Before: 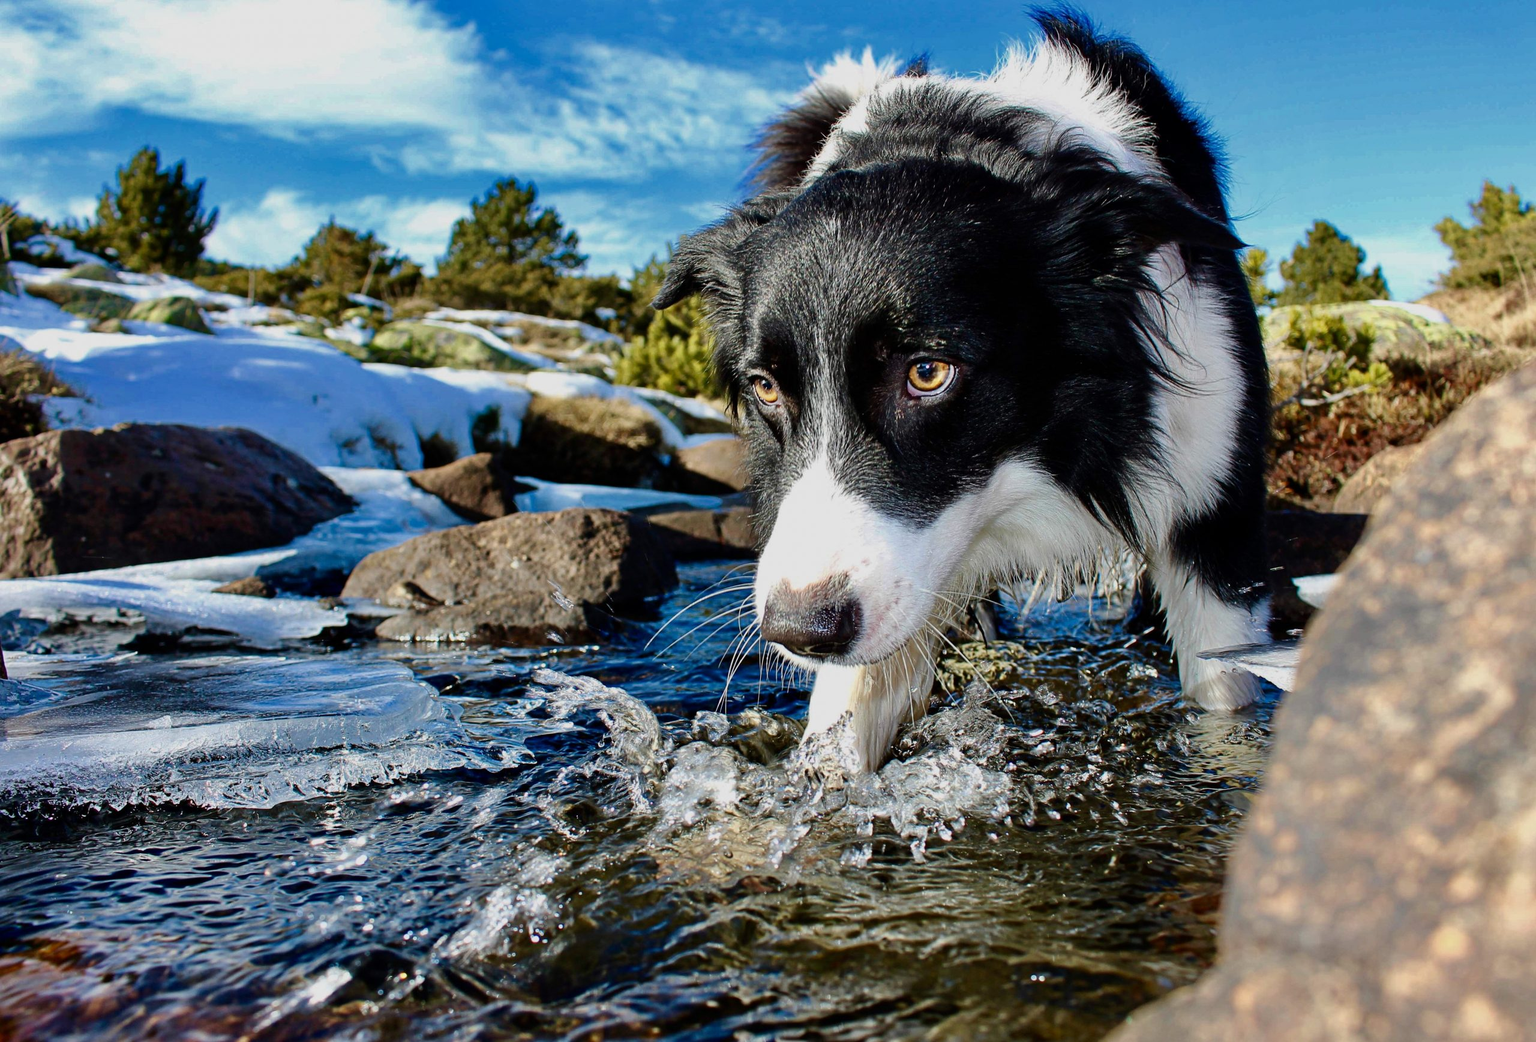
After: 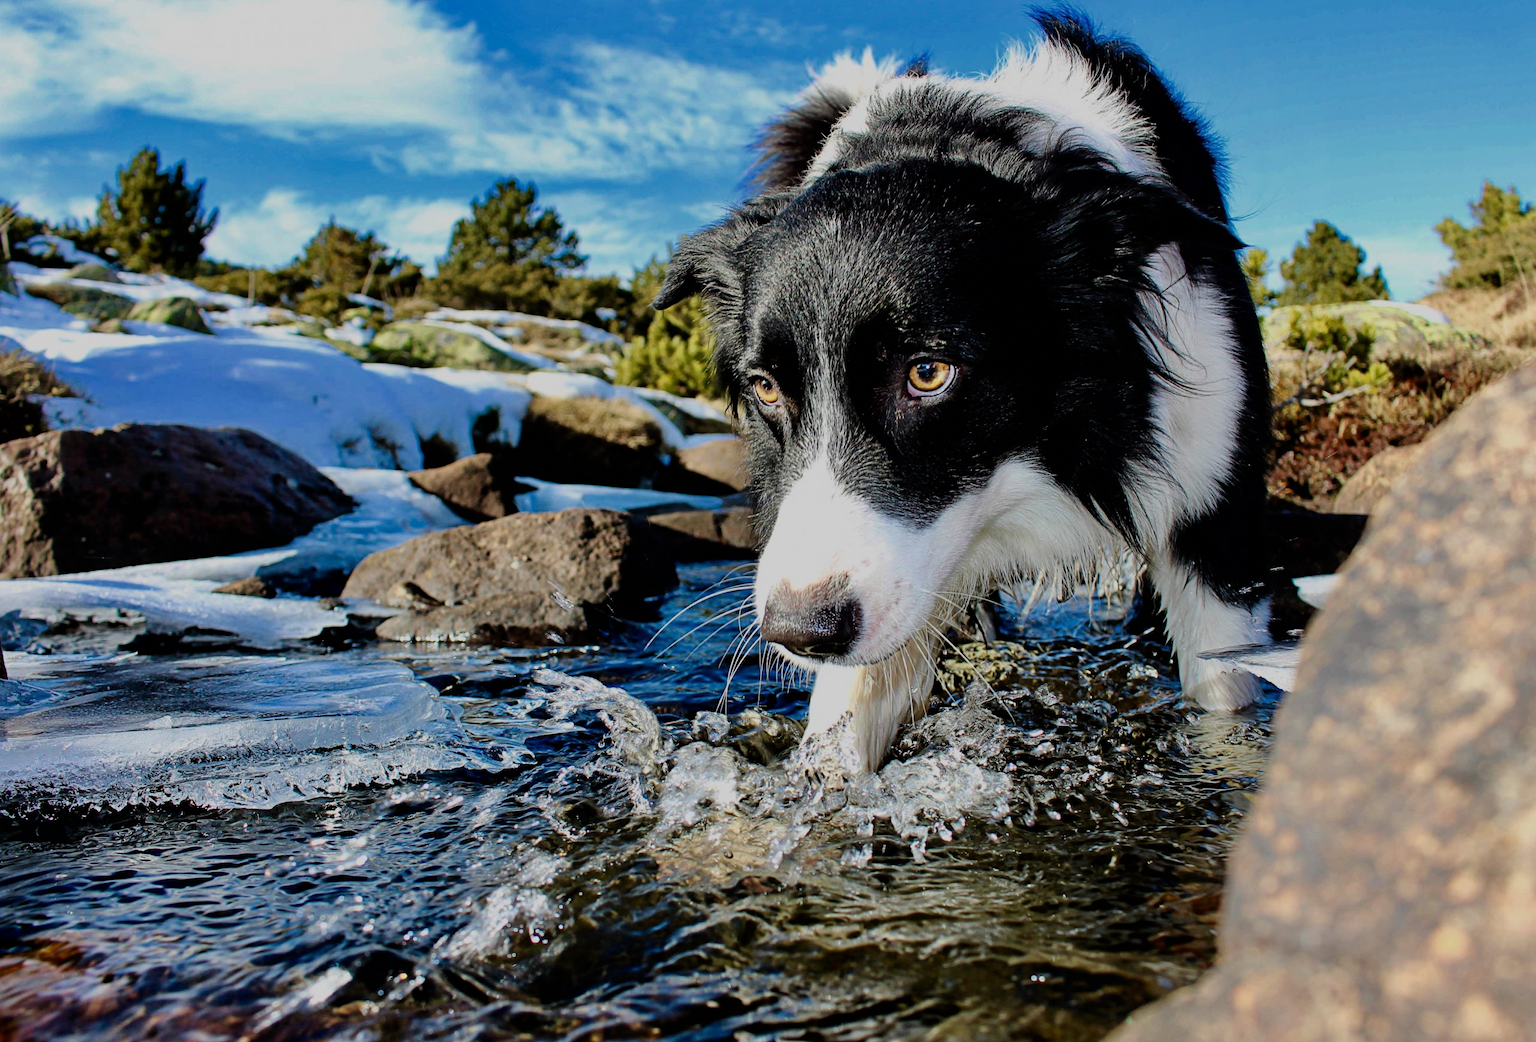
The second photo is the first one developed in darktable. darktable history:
filmic rgb: black relative exposure -7.98 EV, white relative exposure 3.82 EV, hardness 4.38, color science v6 (2022)
